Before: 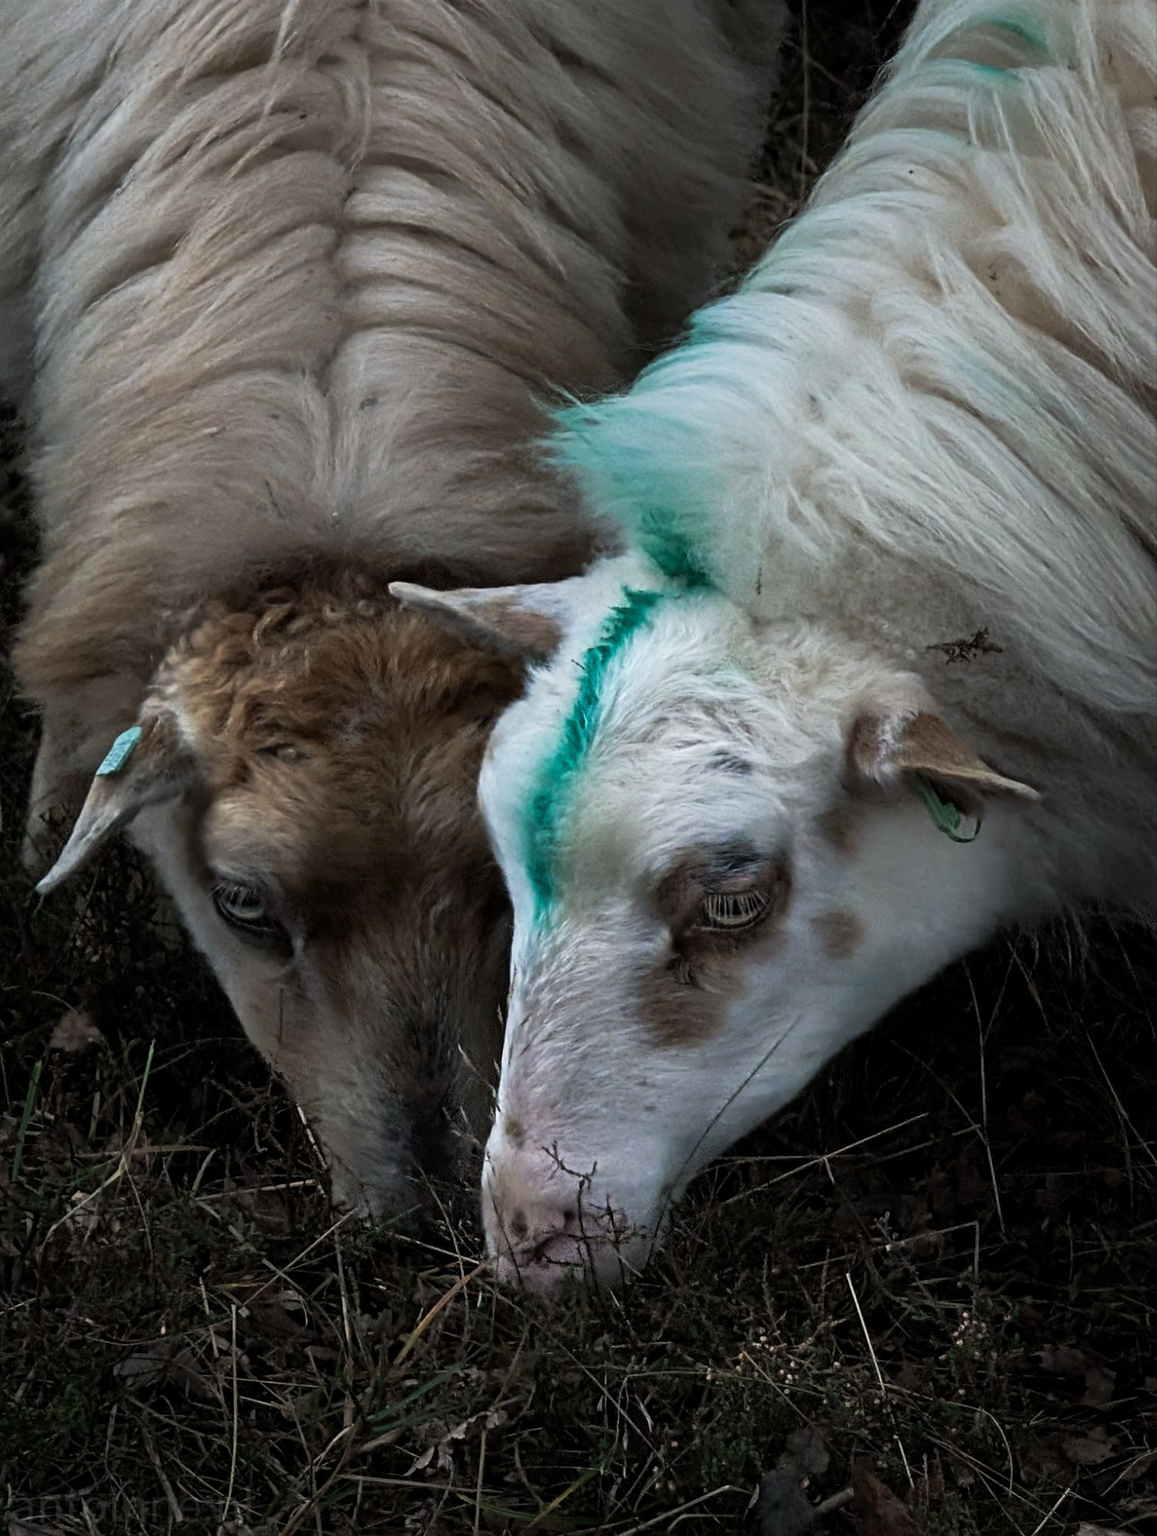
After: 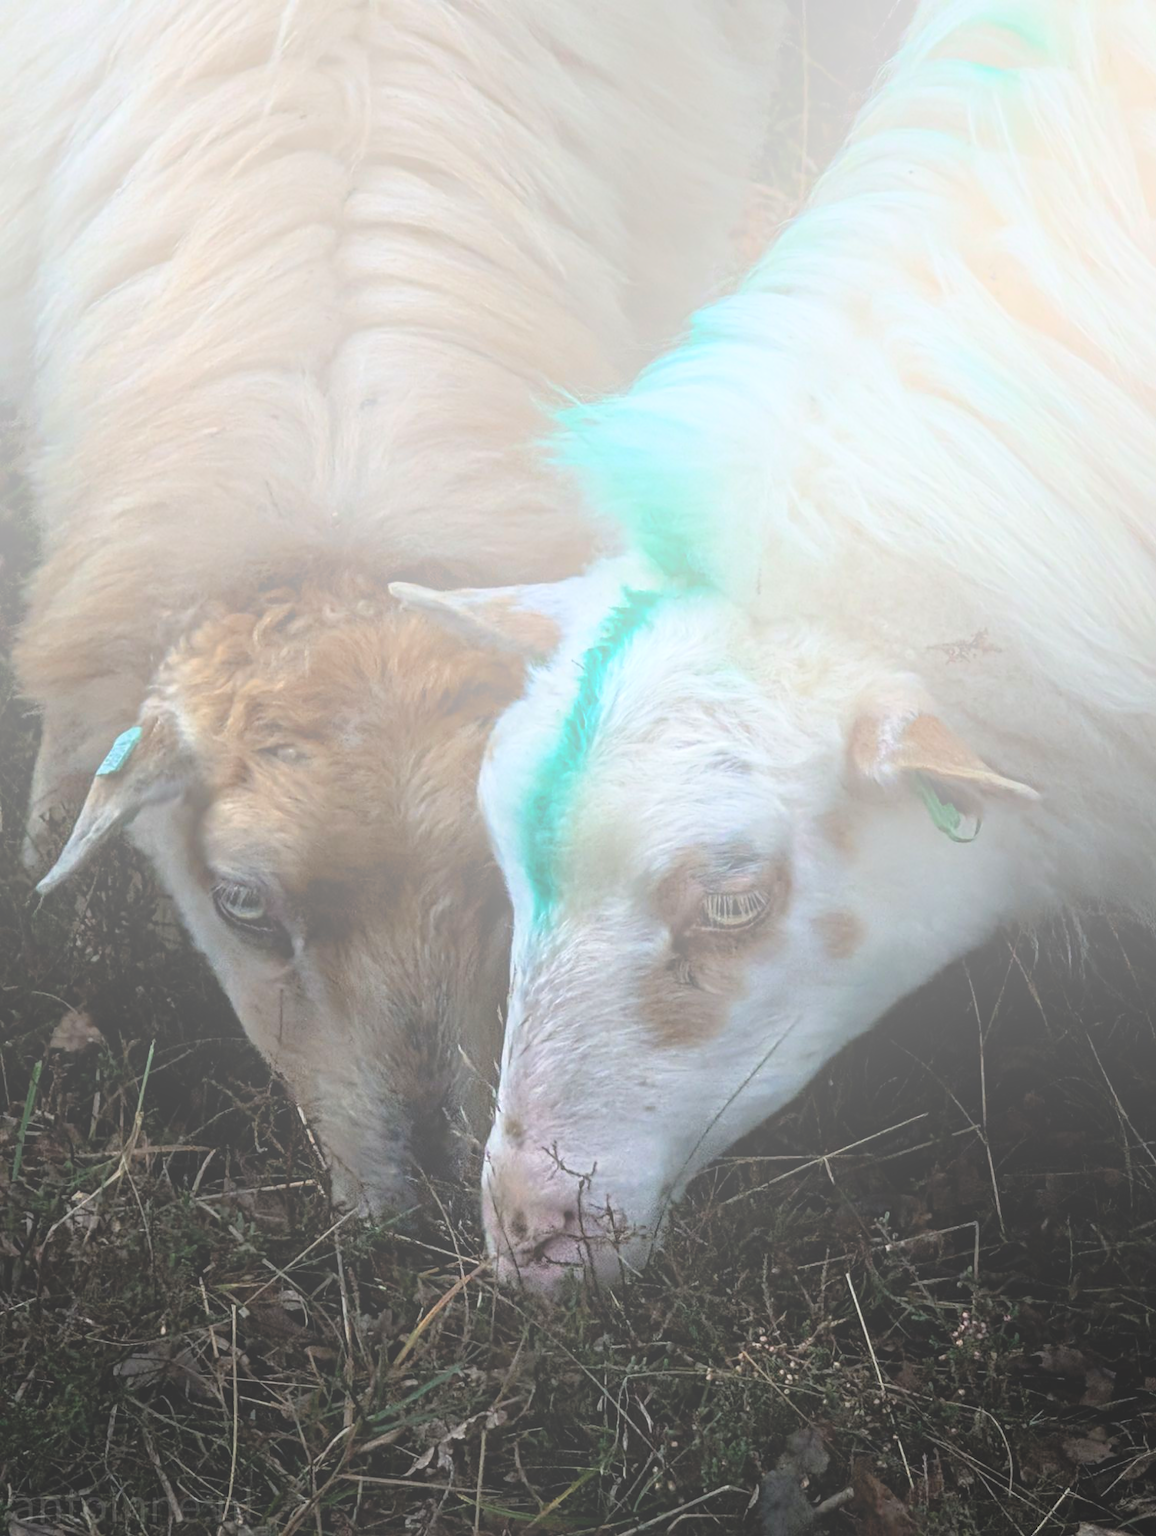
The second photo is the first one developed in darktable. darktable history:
bloom: size 85%, threshold 5%, strength 85%
local contrast: on, module defaults
